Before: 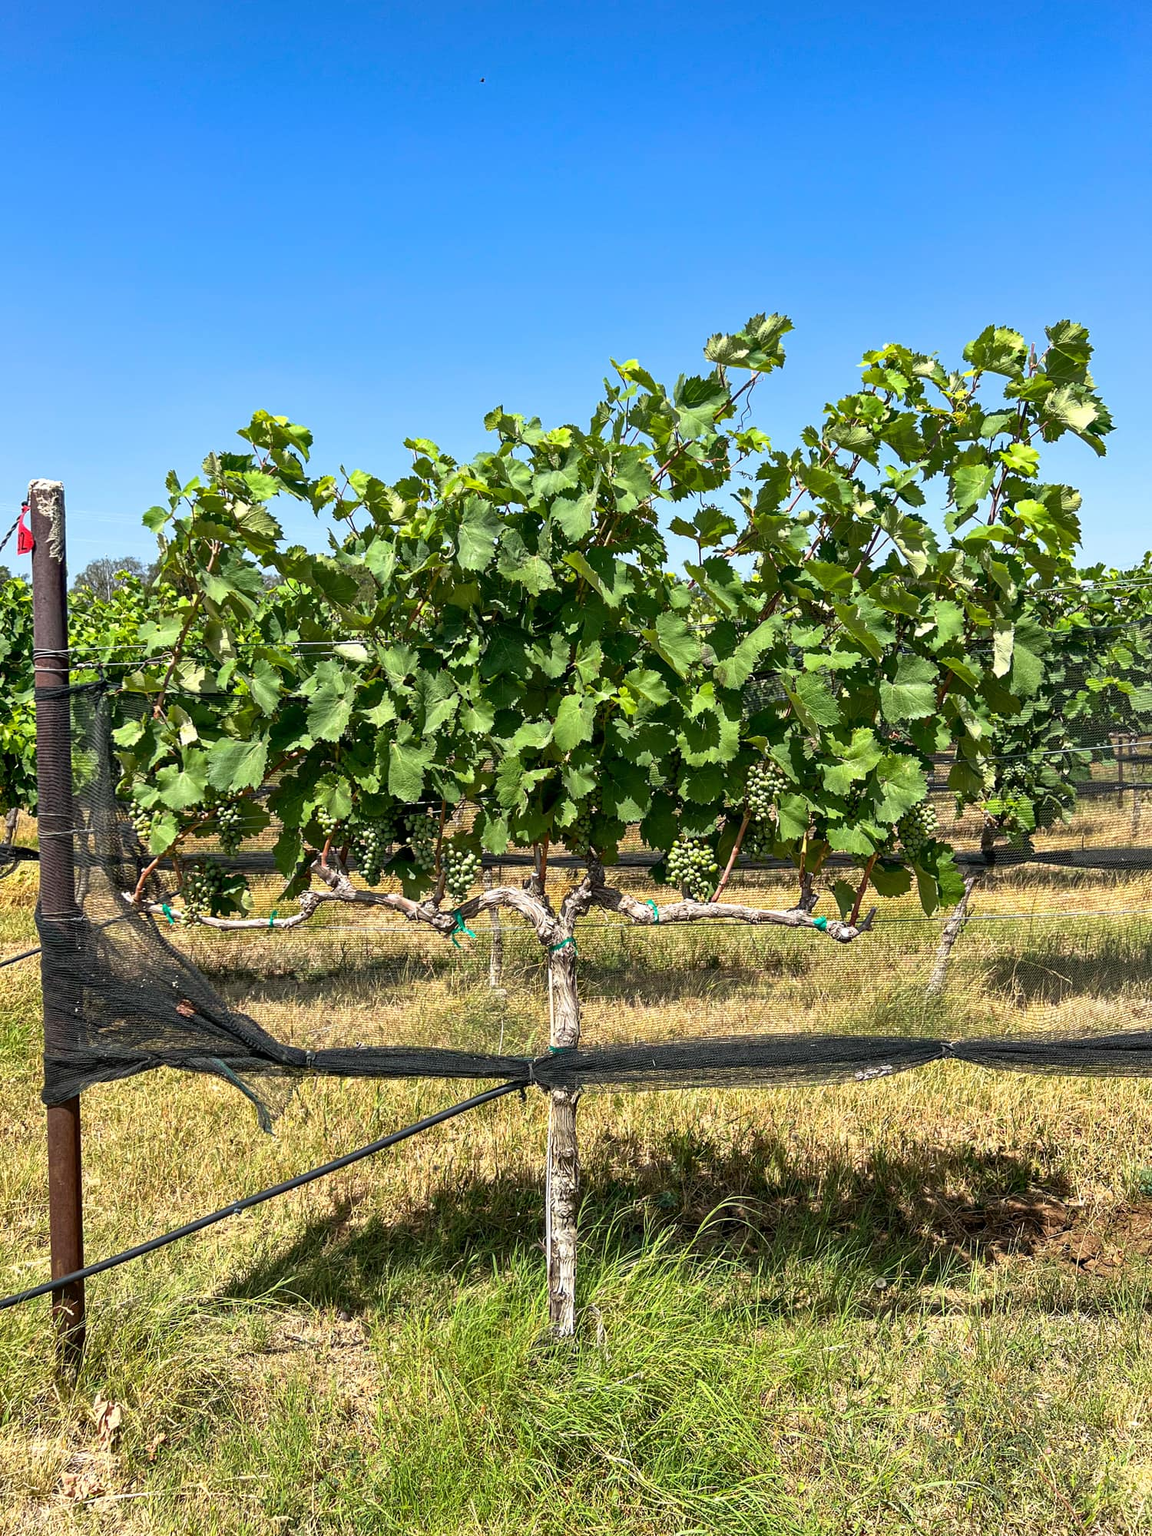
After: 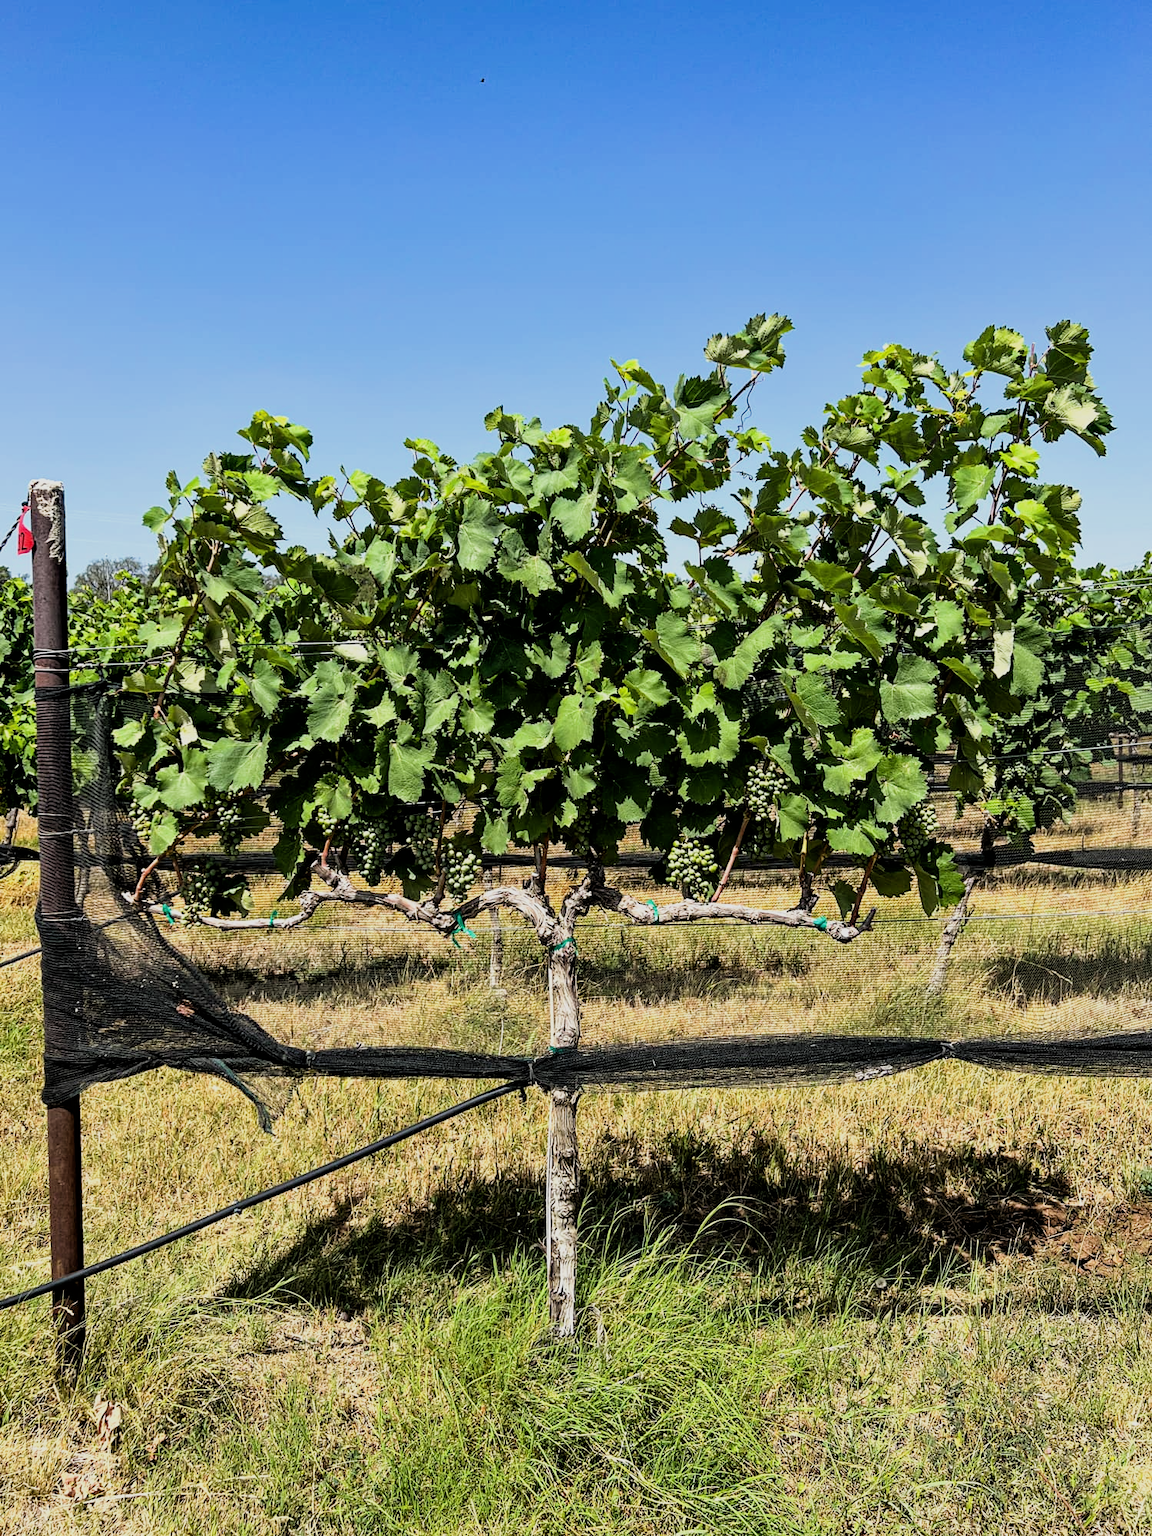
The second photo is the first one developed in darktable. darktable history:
filmic rgb: black relative exposure -5.03 EV, white relative exposure 3.97 EV, hardness 2.89, contrast 1.296, highlights saturation mix -30.02%
exposure: exposure -0.045 EV, compensate highlight preservation false
